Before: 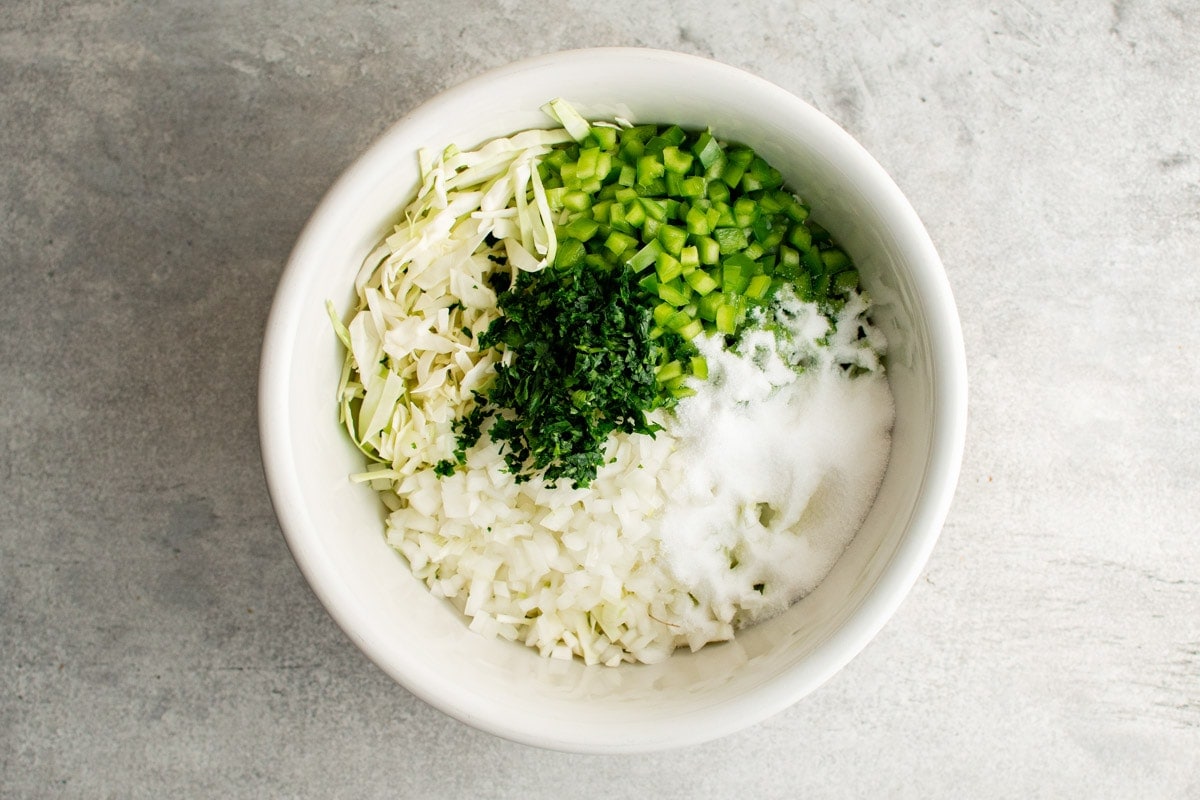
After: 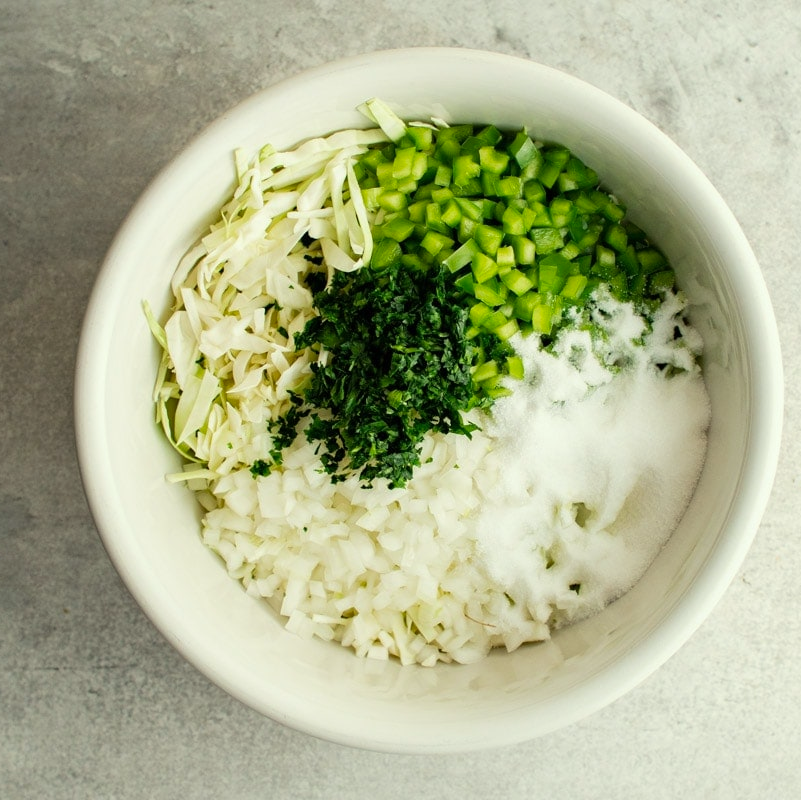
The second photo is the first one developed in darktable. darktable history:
crop: left 15.375%, right 17.873%
color correction: highlights a* -4.46, highlights b* 7.11
exposure: exposure -0.044 EV, compensate highlight preservation false
